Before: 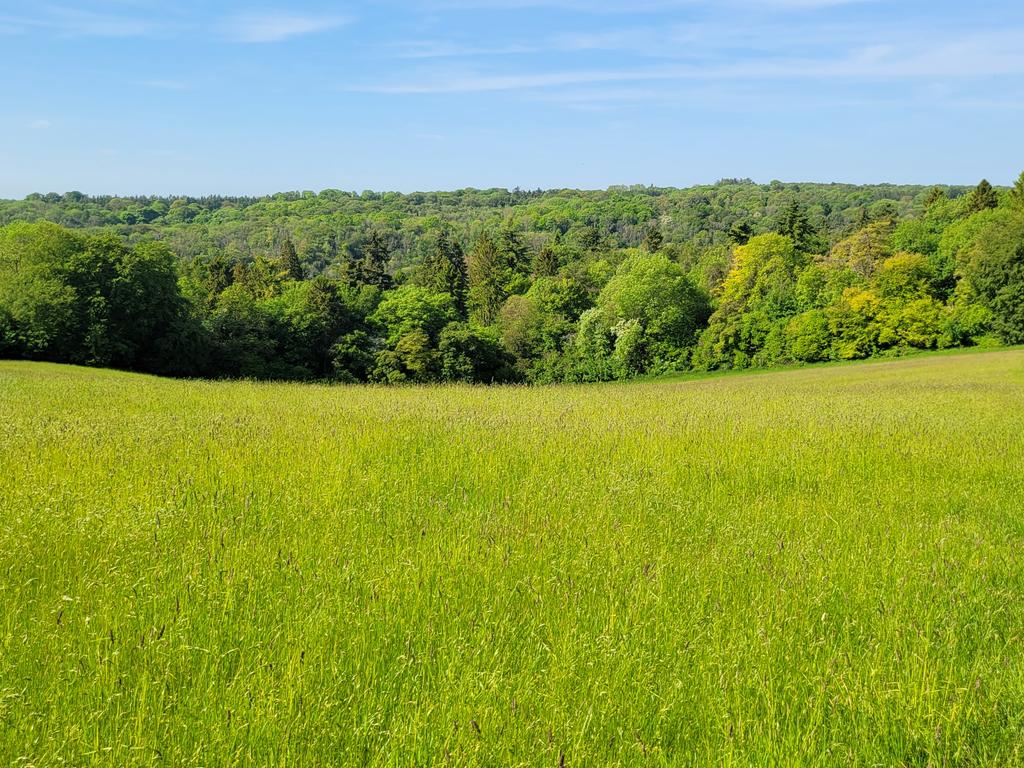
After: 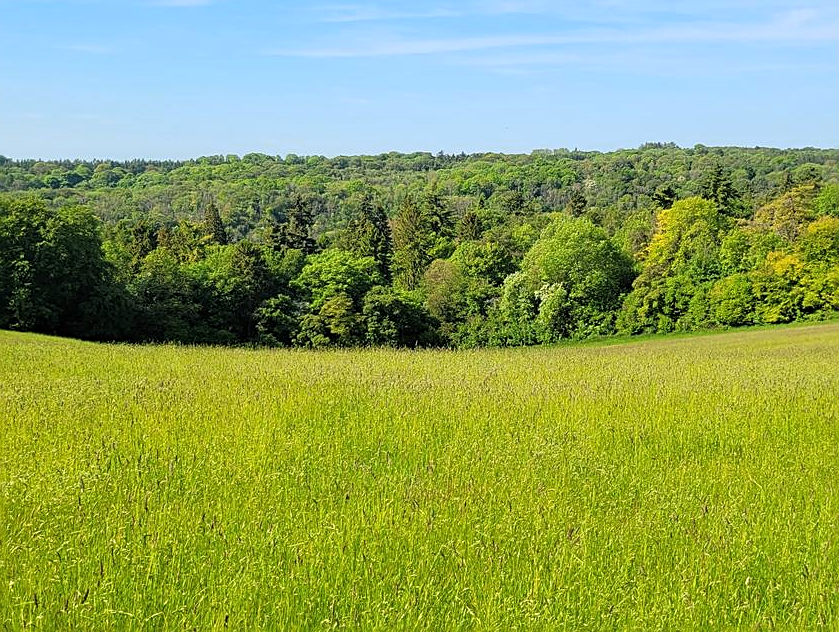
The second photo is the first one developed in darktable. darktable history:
sharpen: on, module defaults
color zones: curves: ch0 [(0.068, 0.464) (0.25, 0.5) (0.48, 0.508) (0.75, 0.536) (0.886, 0.476) (0.967, 0.456)]; ch1 [(0.066, 0.456) (0.25, 0.5) (0.616, 0.508) (0.746, 0.56) (0.934, 0.444)]
crop and rotate: left 7.466%, top 4.697%, right 10.537%, bottom 12.956%
